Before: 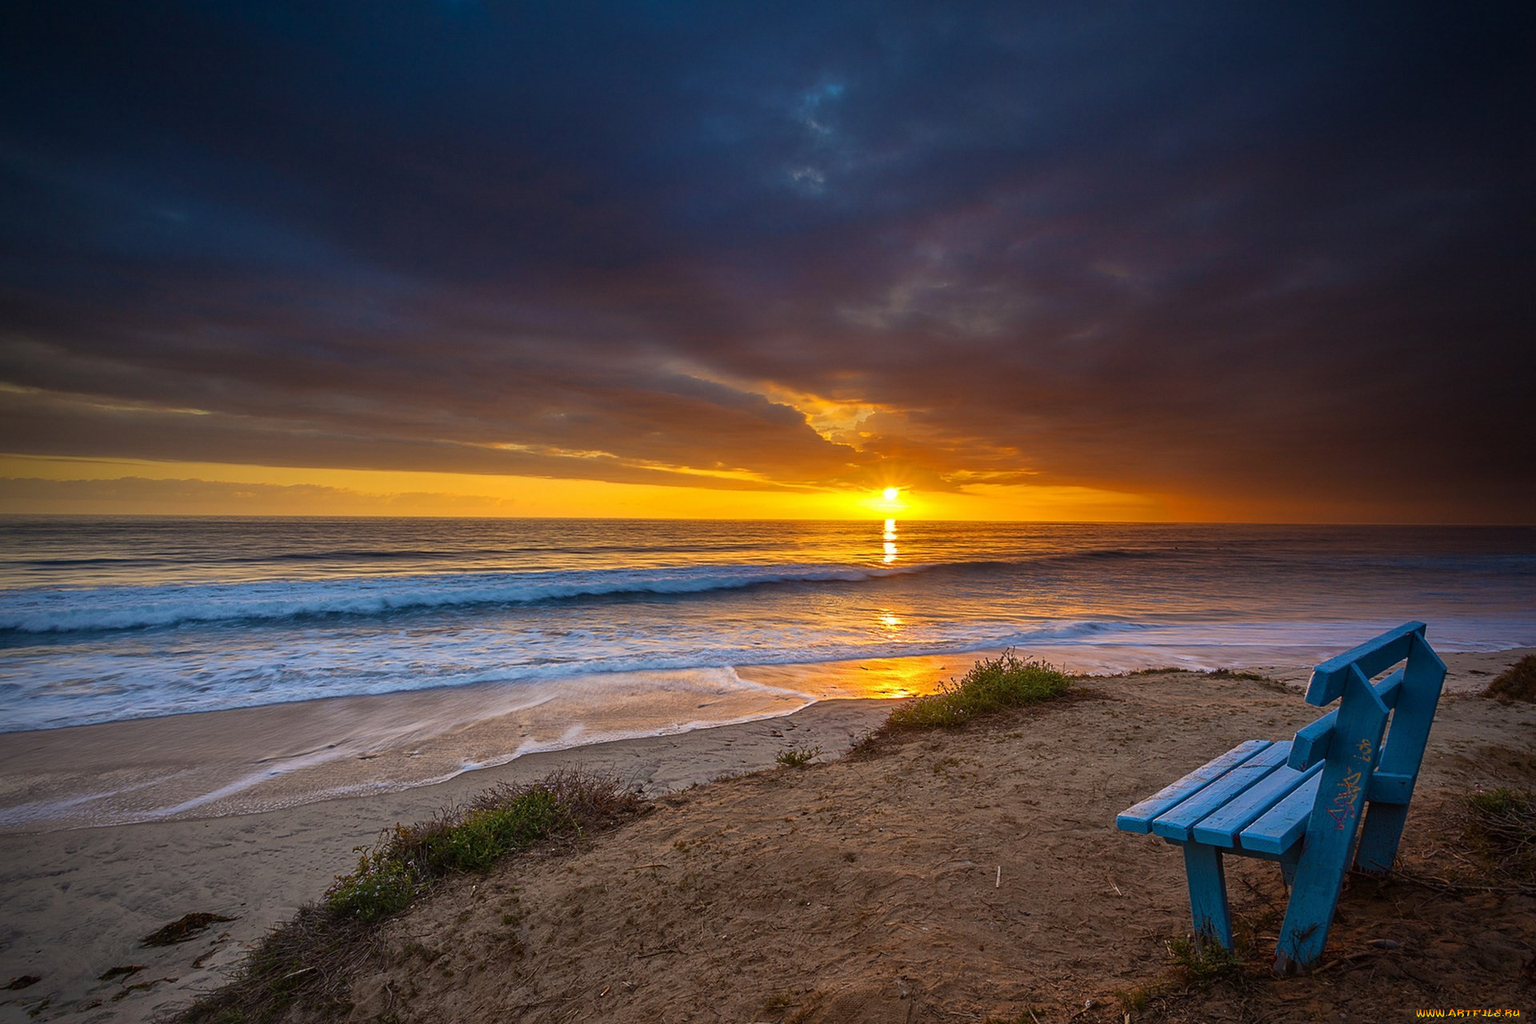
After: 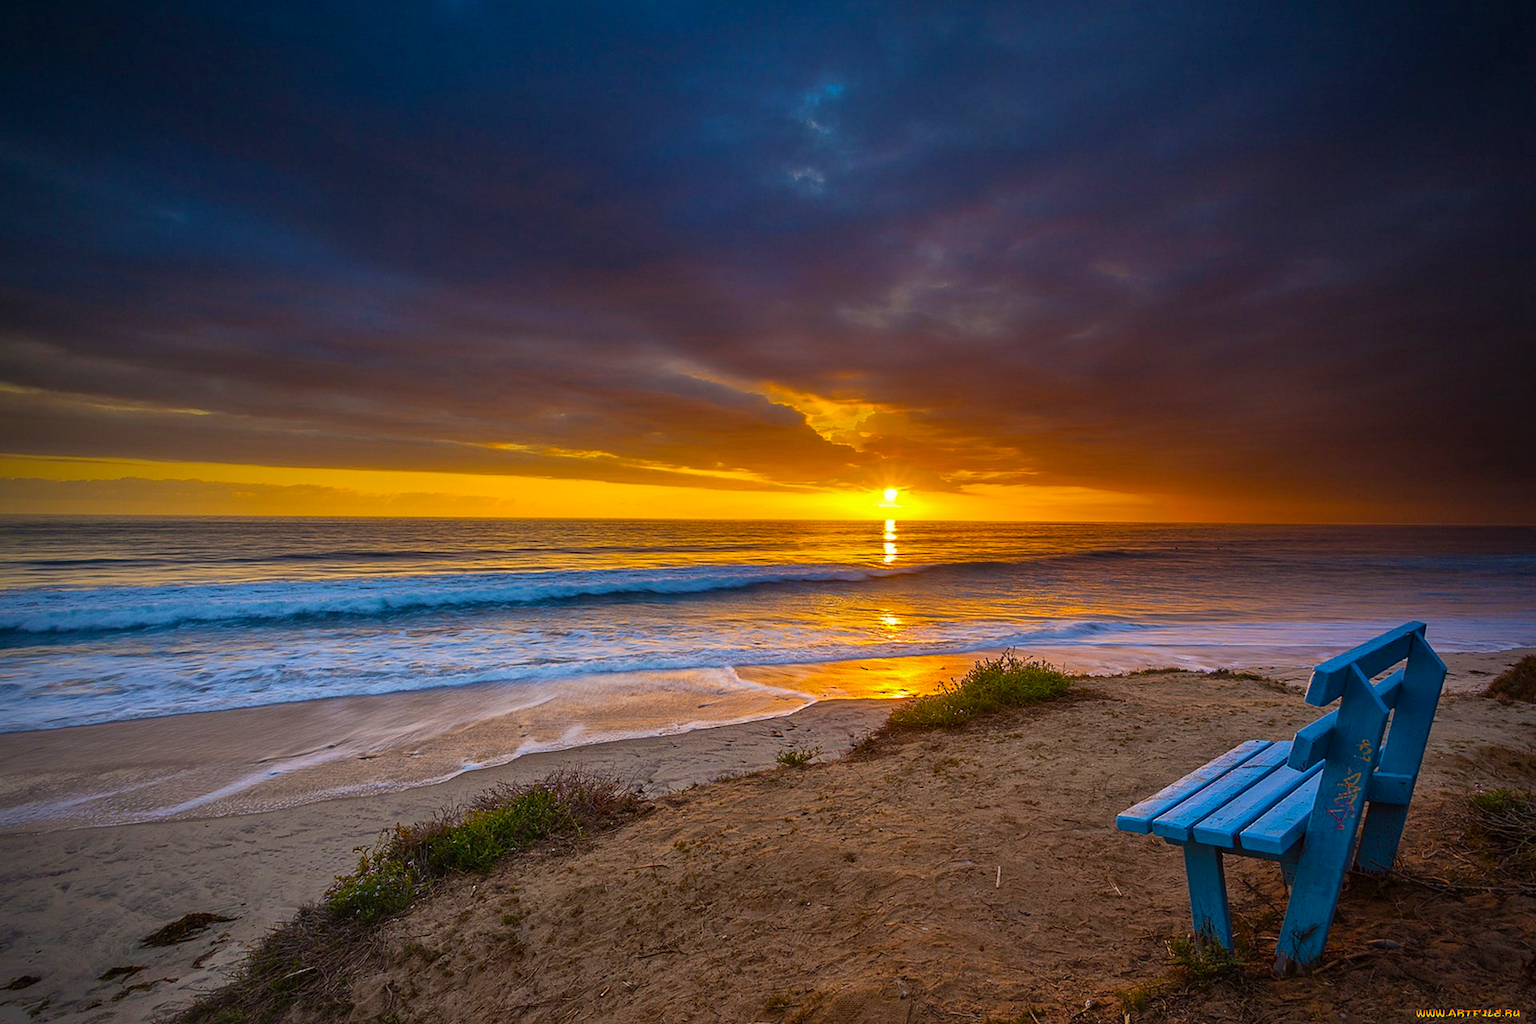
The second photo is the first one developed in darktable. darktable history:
shadows and highlights: shadows 24.5, highlights -78.15, soften with gaussian
color balance rgb: perceptual saturation grading › global saturation 25%, global vibrance 20%
